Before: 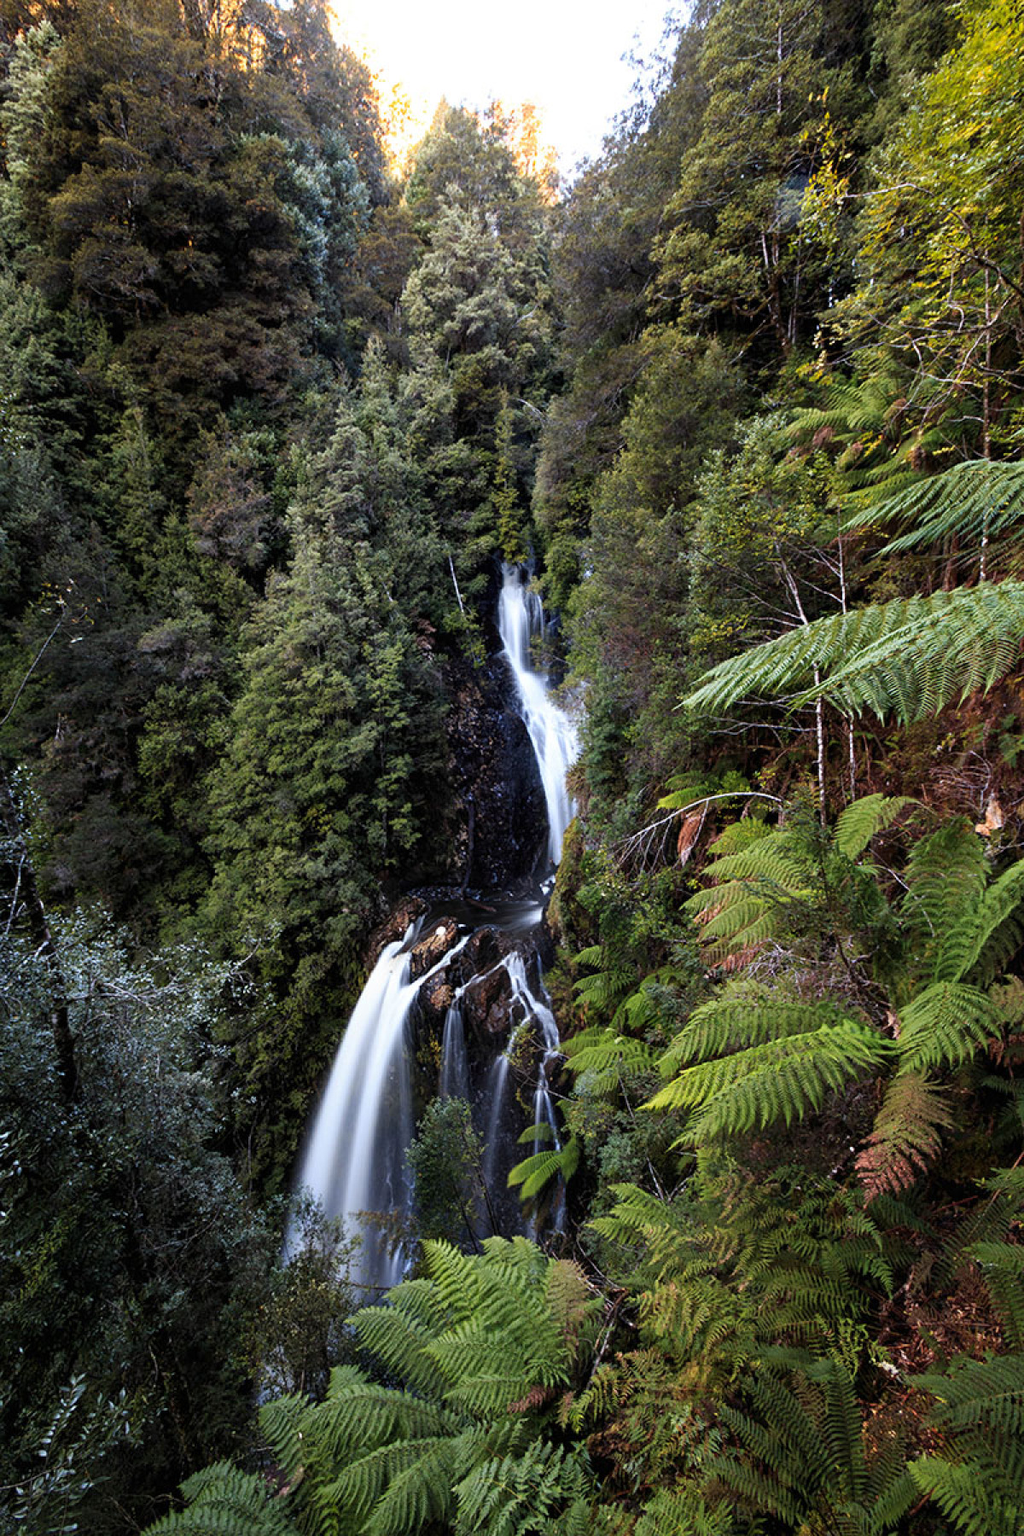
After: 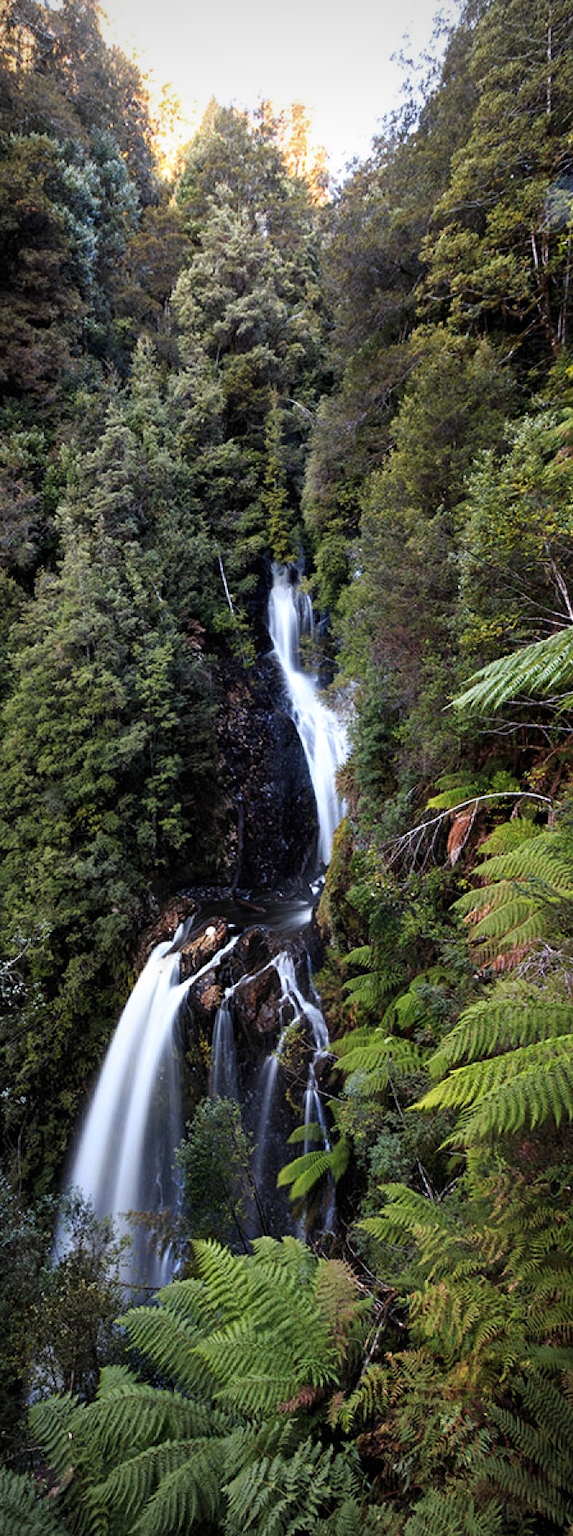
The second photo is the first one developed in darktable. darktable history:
crop and rotate: left 22.554%, right 21.445%
vignetting: fall-off start 97.15%, width/height ratio 1.185
tone equalizer: smoothing 1
